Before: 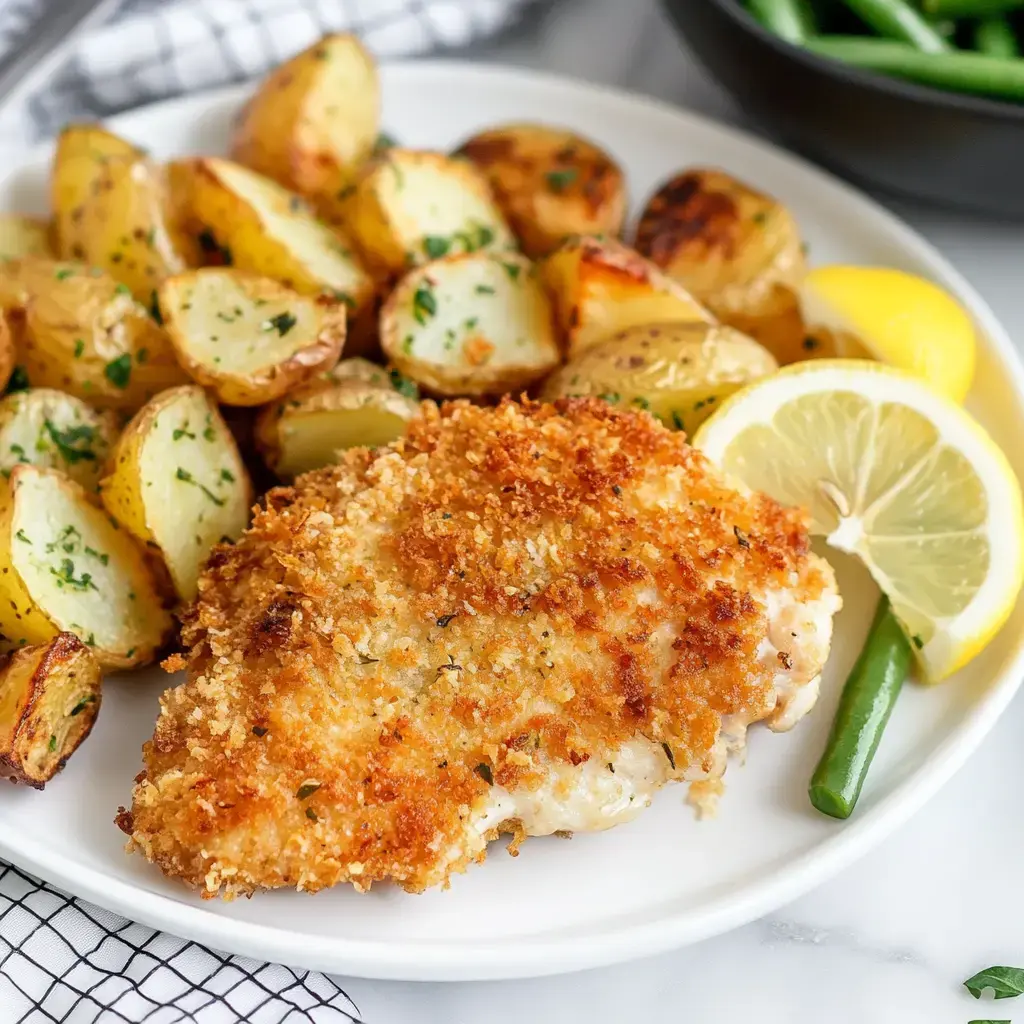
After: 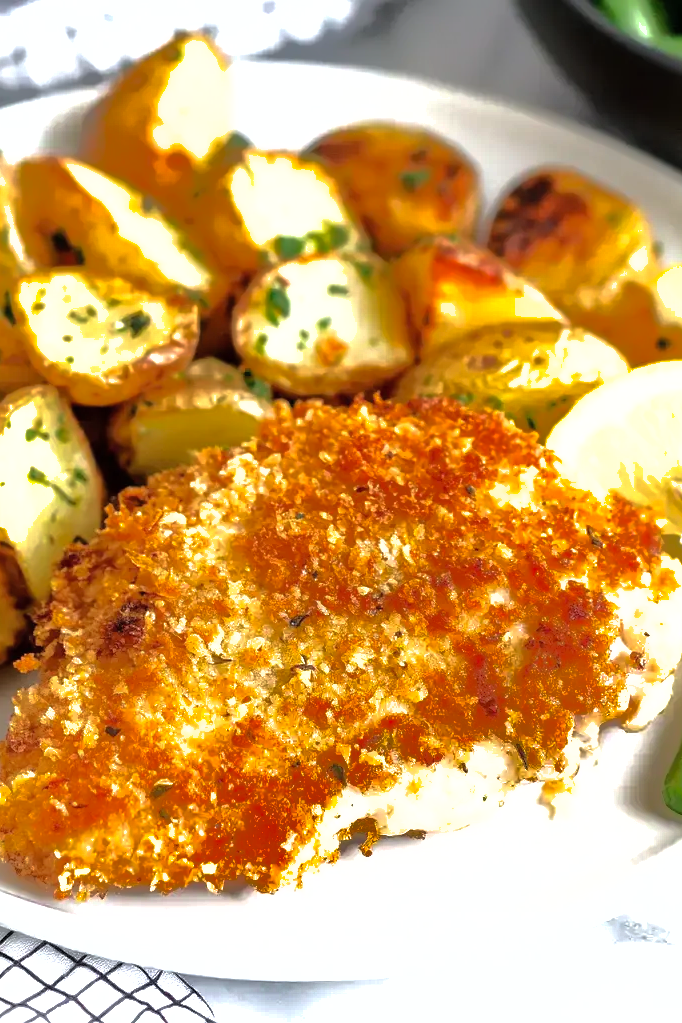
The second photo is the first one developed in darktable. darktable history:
shadows and highlights: shadows 25.24, highlights -71.15, highlights color adjustment 42.24%
tone equalizer: -8 EV -0.713 EV, -7 EV -0.737 EV, -6 EV -0.601 EV, -5 EV -0.372 EV, -3 EV 0.369 EV, -2 EV 0.6 EV, -1 EV 0.691 EV, +0 EV 0.748 EV
crop and rotate: left 14.392%, right 18.929%
